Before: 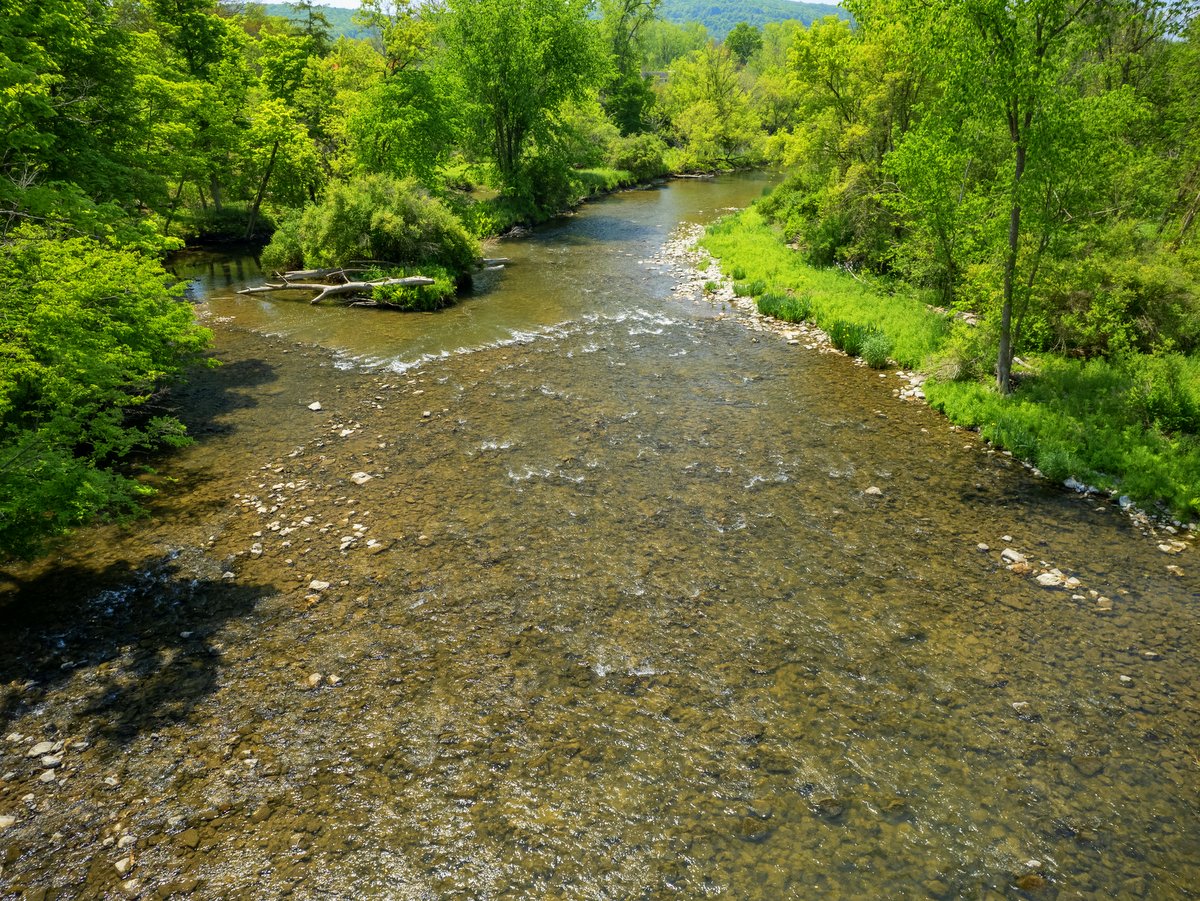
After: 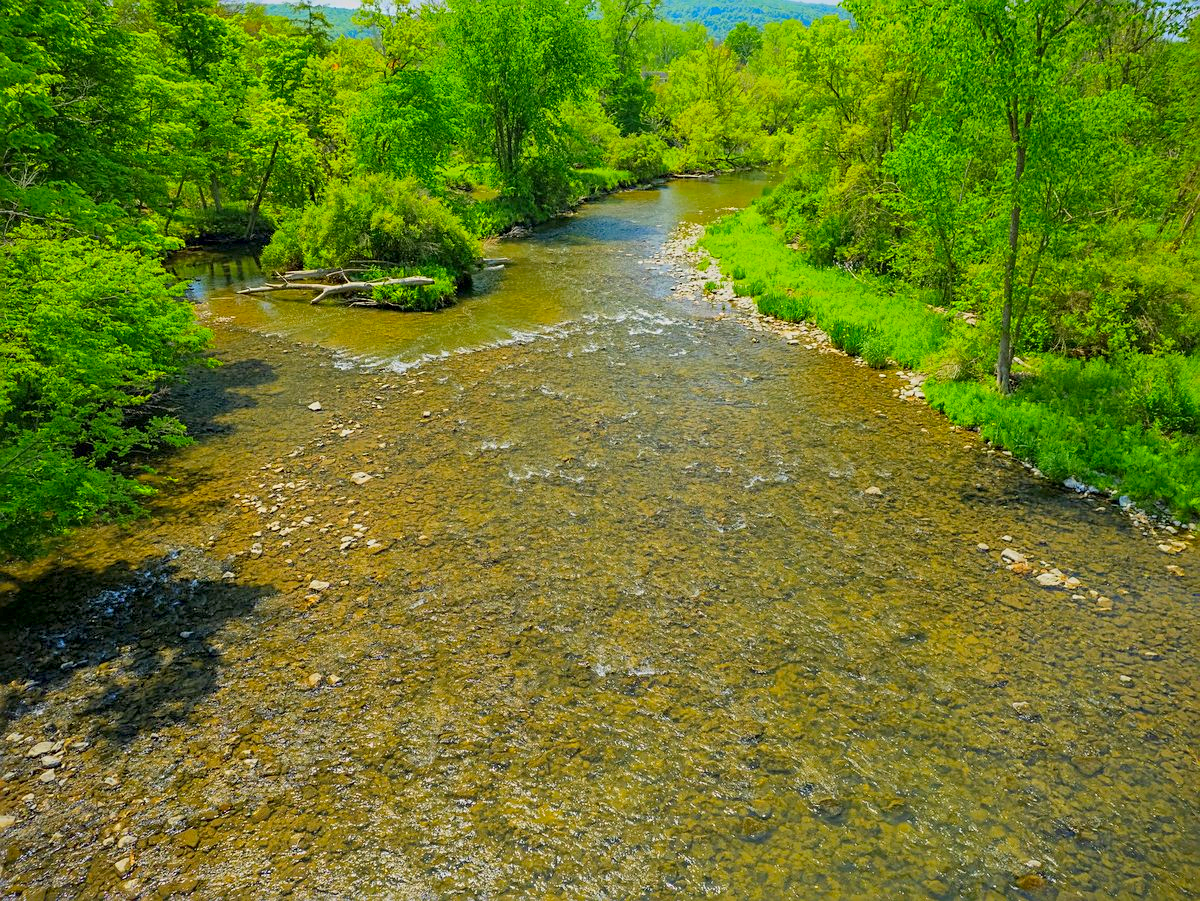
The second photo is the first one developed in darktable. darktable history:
haze removal: adaptive false
sharpen: on, module defaults
exposure: black level correction 0, exposure 1.741 EV, compensate exposure bias true, compensate highlight preservation false
global tonemap: drago (1, 100), detail 1
